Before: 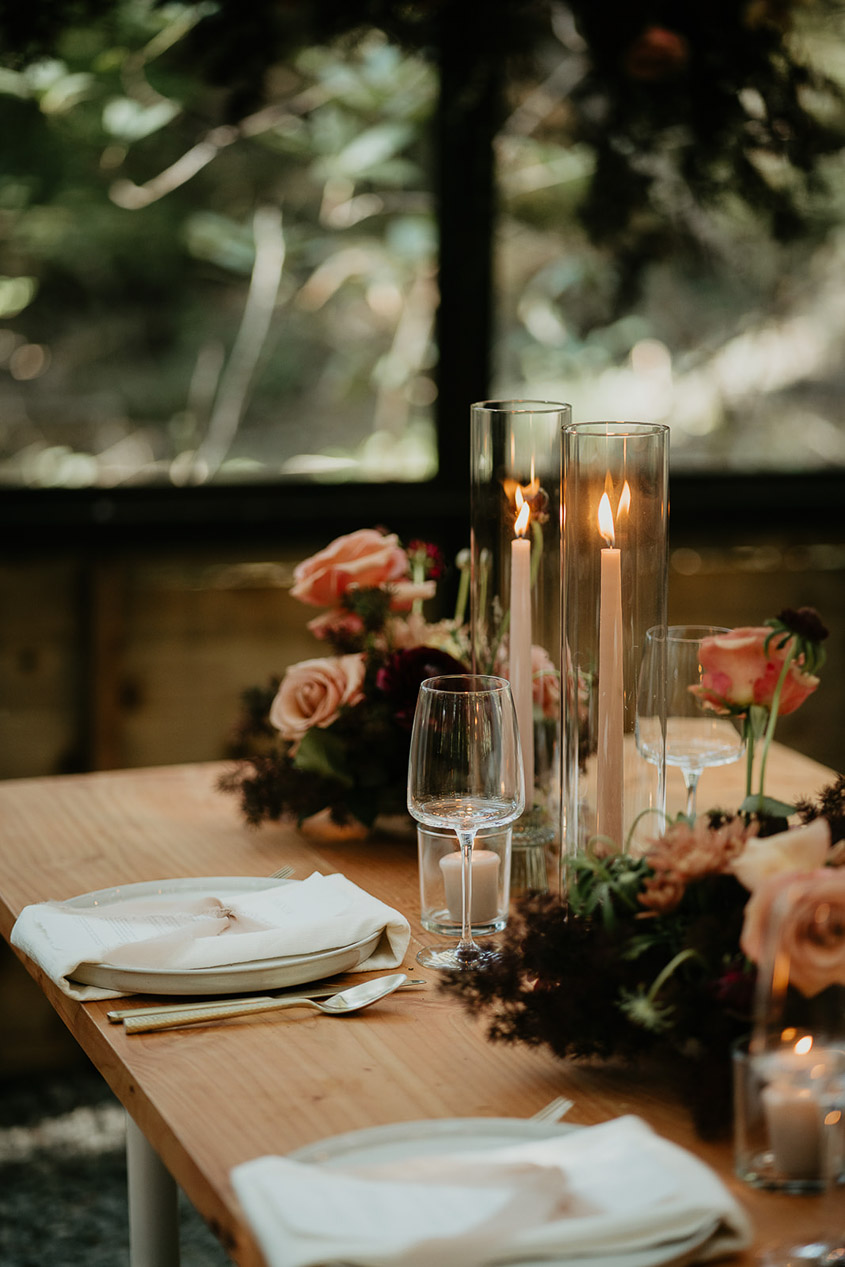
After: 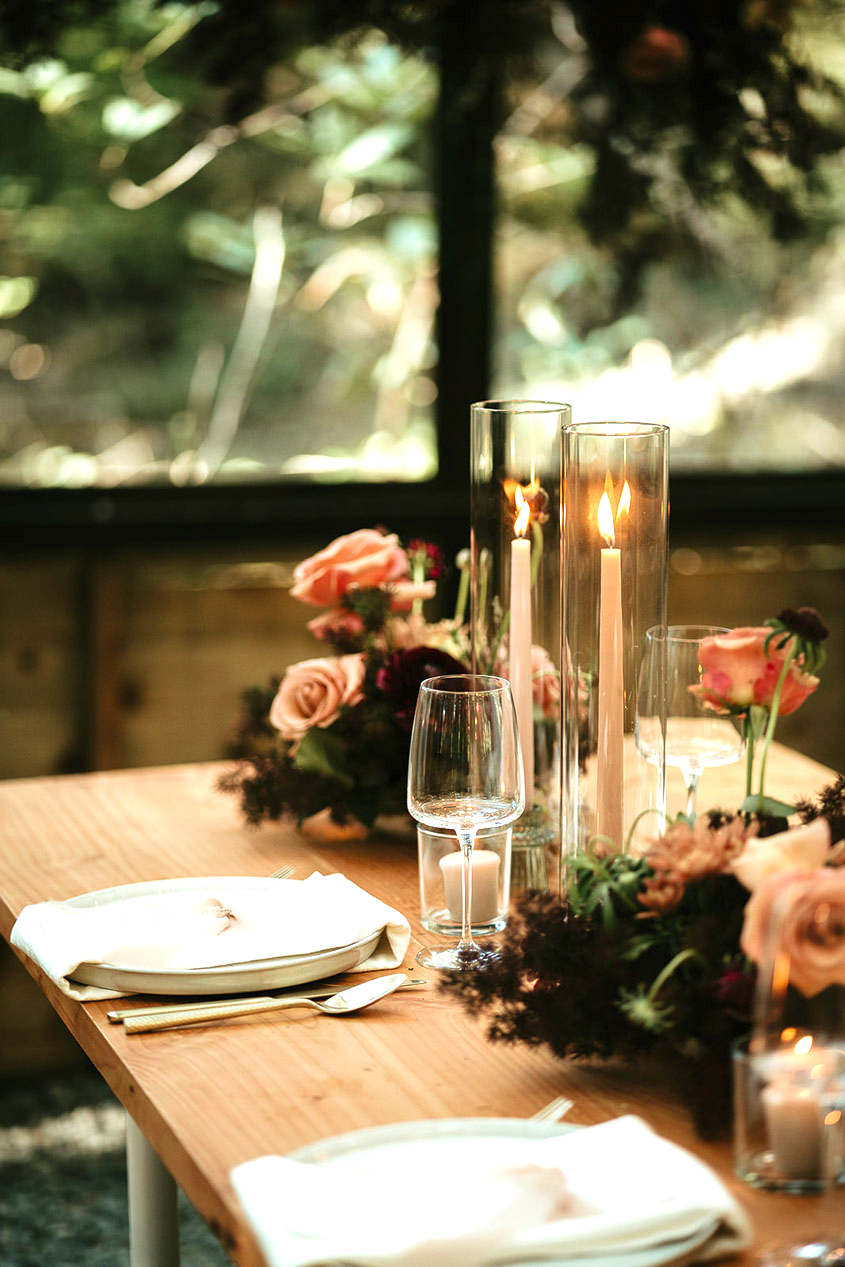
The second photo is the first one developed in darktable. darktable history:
exposure: black level correction 0, exposure 1.1 EV, compensate highlight preservation false
velvia: on, module defaults
